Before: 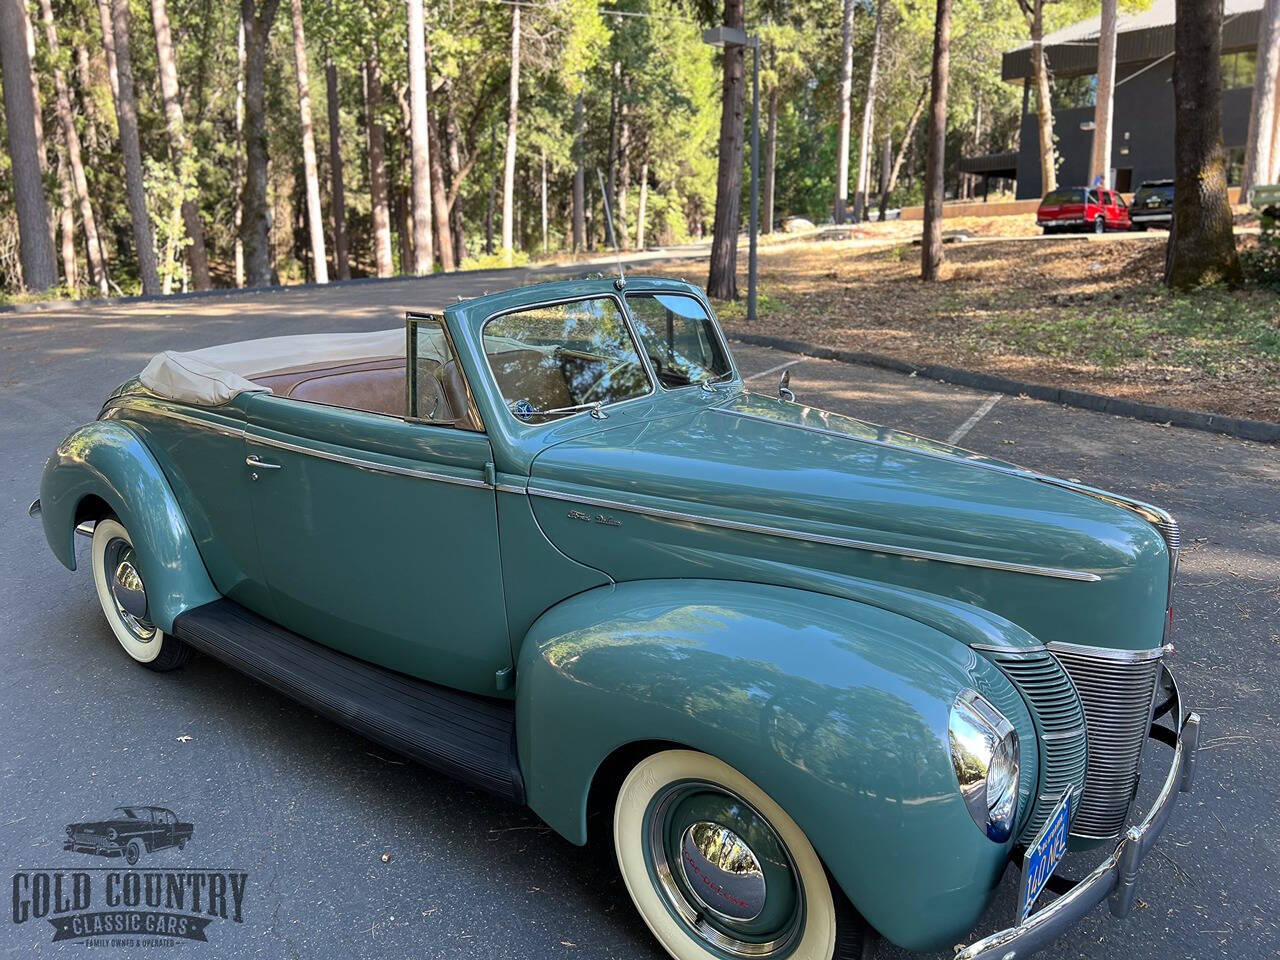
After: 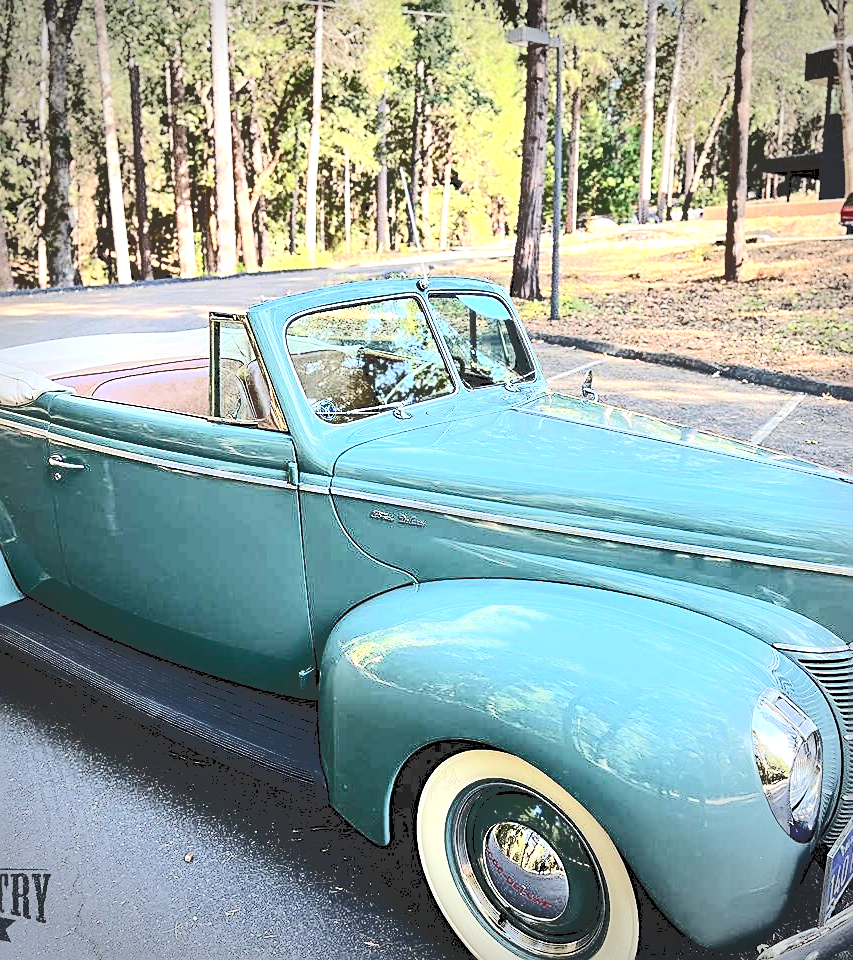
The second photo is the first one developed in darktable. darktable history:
exposure: compensate exposure bias true, compensate highlight preservation false
color balance rgb: perceptual saturation grading › global saturation 0.144%, perceptual saturation grading › highlights -19.723%, perceptual saturation grading › shadows 19.815%, perceptual brilliance grading › highlights 15.497%, perceptual brilliance grading › mid-tones 5.831%, perceptual brilliance grading › shadows -15.033%, global vibrance 20%
crop: left 15.426%, right 17.903%
tone equalizer: -7 EV 0.159 EV, -6 EV 0.561 EV, -5 EV 1.11 EV, -4 EV 1.33 EV, -3 EV 1.15 EV, -2 EV 0.6 EV, -1 EV 0.168 EV, edges refinement/feathering 500, mask exposure compensation -1.57 EV, preserve details no
tone curve: curves: ch0 [(0, 0) (0.003, 0.231) (0.011, 0.231) (0.025, 0.231) (0.044, 0.231) (0.069, 0.231) (0.1, 0.234) (0.136, 0.239) (0.177, 0.243) (0.224, 0.247) (0.277, 0.265) (0.335, 0.311) (0.399, 0.389) (0.468, 0.507) (0.543, 0.634) (0.623, 0.74) (0.709, 0.83) (0.801, 0.889) (0.898, 0.93) (1, 1)], color space Lab, independent channels, preserve colors none
sharpen: on, module defaults
vignetting: fall-off start 75.5%, width/height ratio 1.086
